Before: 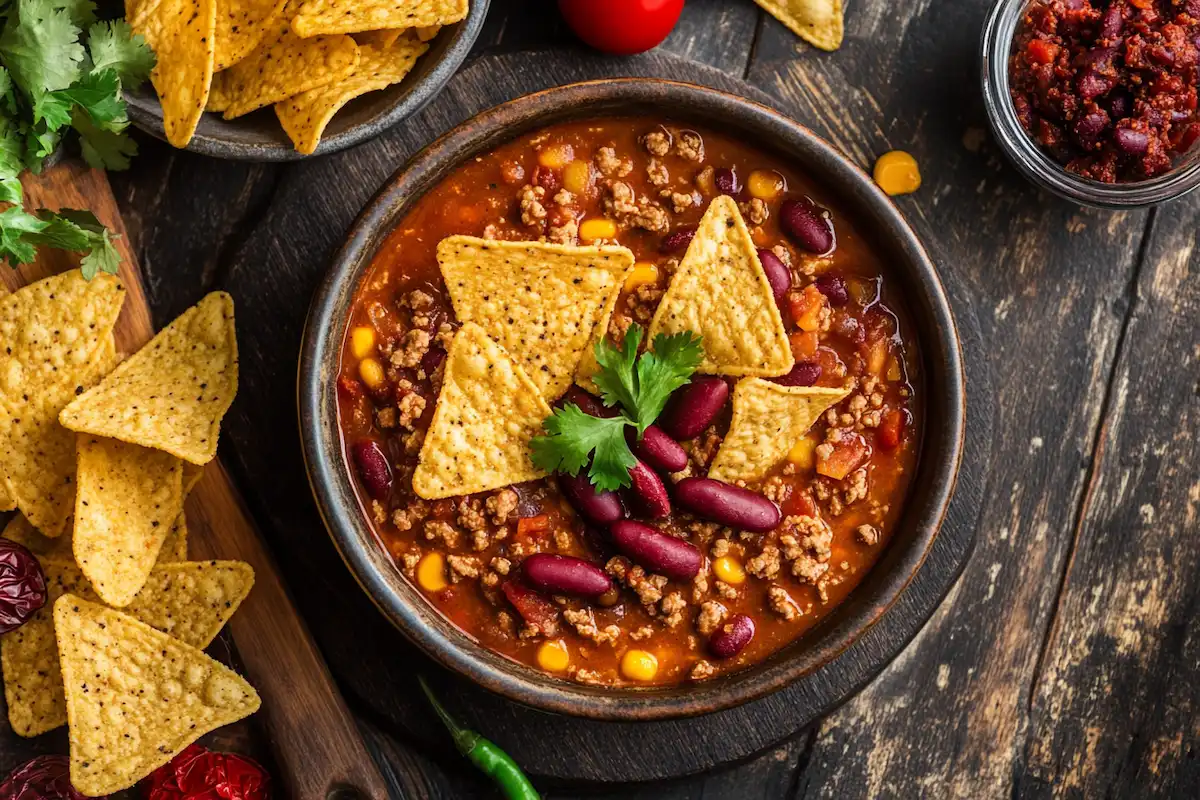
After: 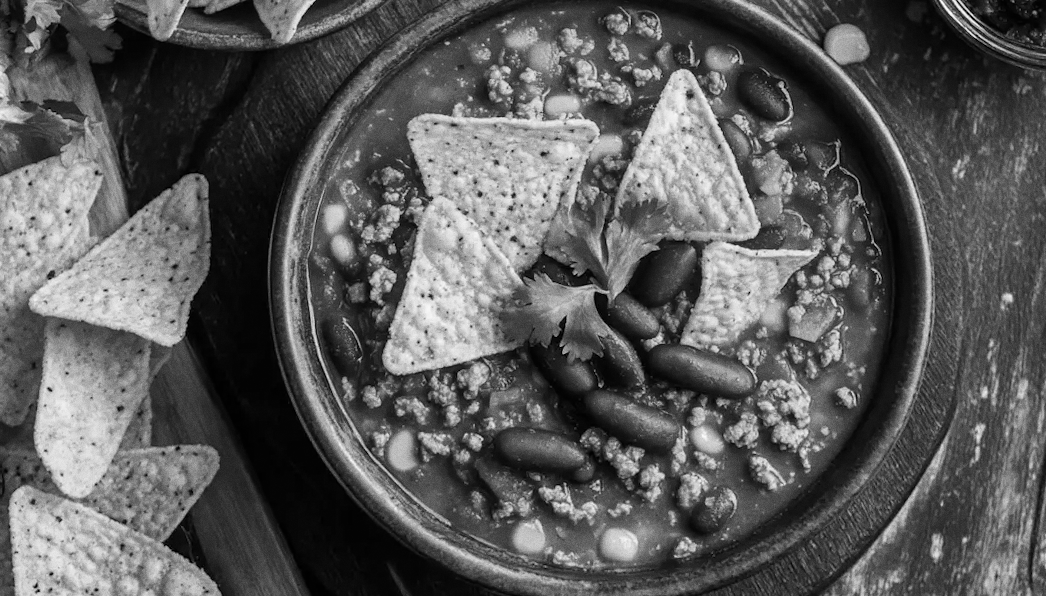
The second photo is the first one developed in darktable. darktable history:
grain: coarseness 0.09 ISO
crop and rotate: angle 0.03°, top 11.643%, right 5.651%, bottom 11.189%
shadows and highlights: shadows 12, white point adjustment 1.2, soften with gaussian
rotate and perspective: rotation -1.68°, lens shift (vertical) -0.146, crop left 0.049, crop right 0.912, crop top 0.032, crop bottom 0.96
monochrome: on, module defaults
